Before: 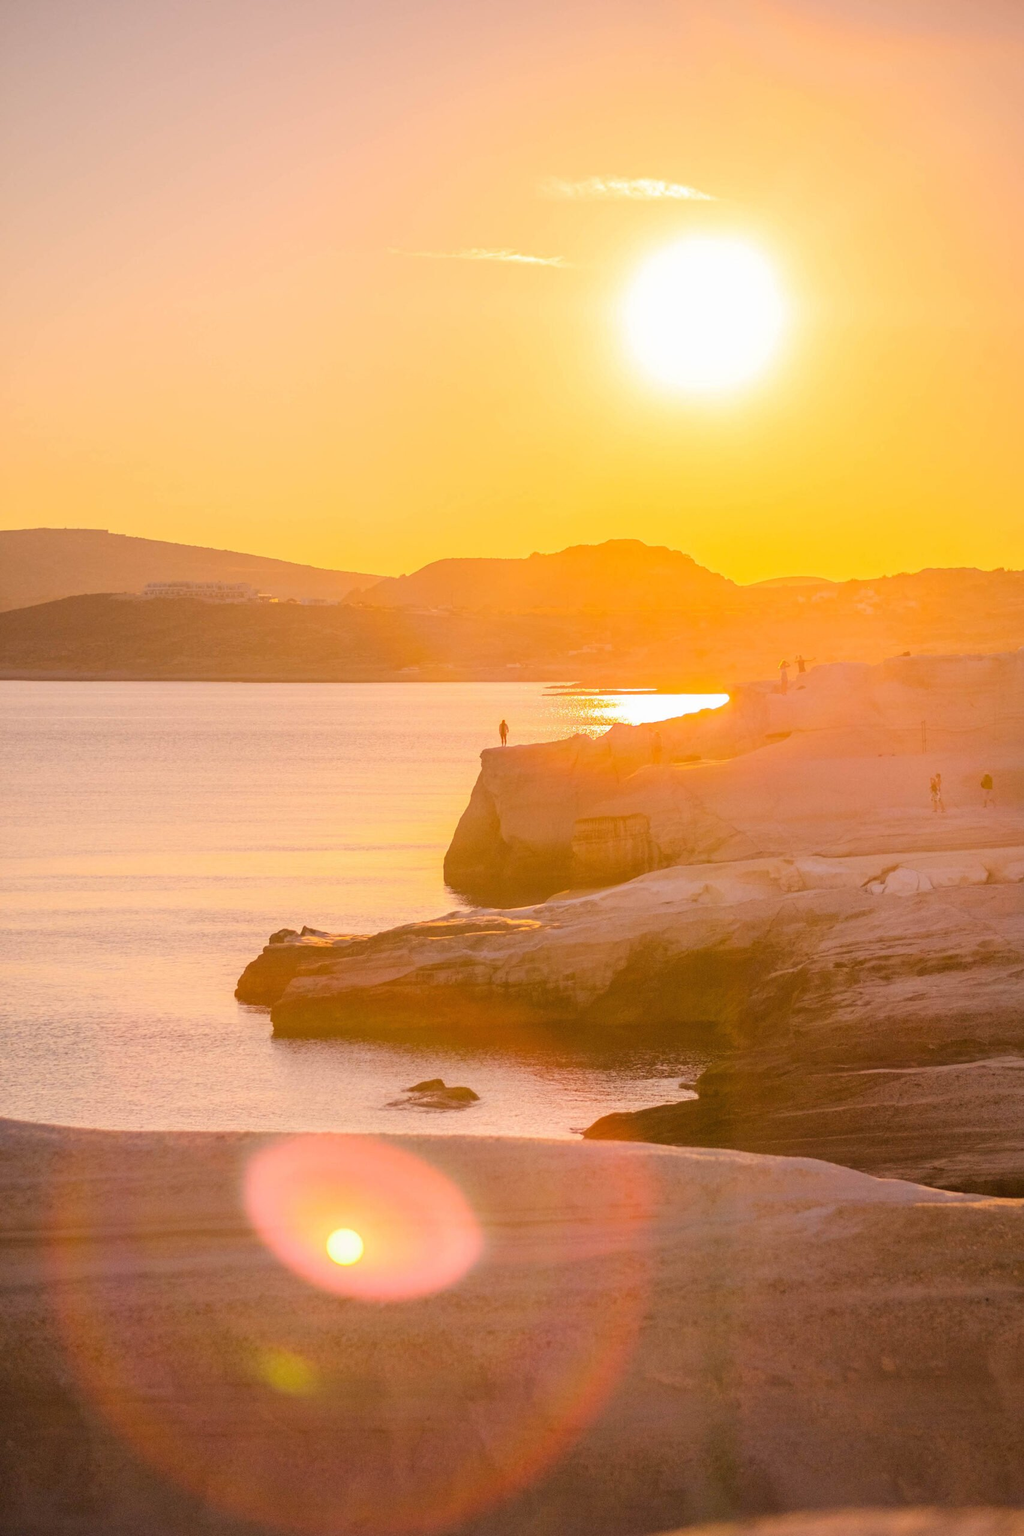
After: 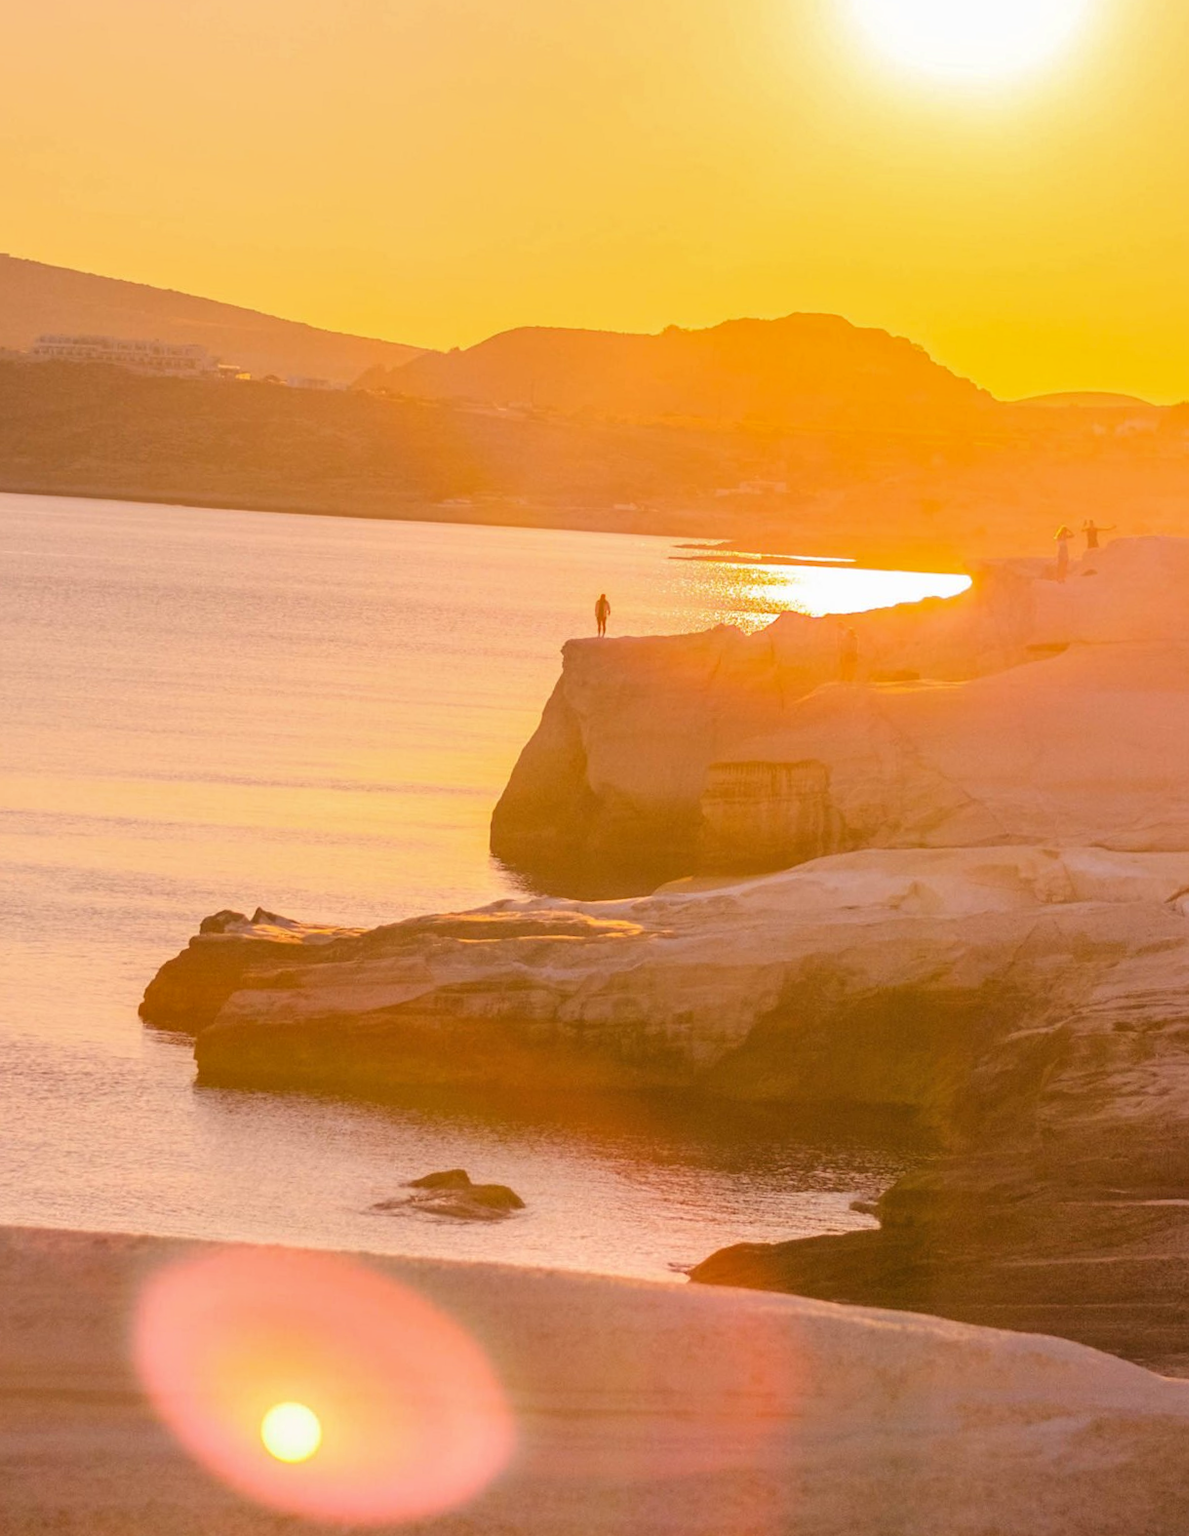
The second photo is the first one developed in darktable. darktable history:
shadows and highlights: shadows 37.48, highlights -28.04, soften with gaussian
crop and rotate: angle -3.67°, left 9.825%, top 20.546%, right 11.945%, bottom 12.115%
